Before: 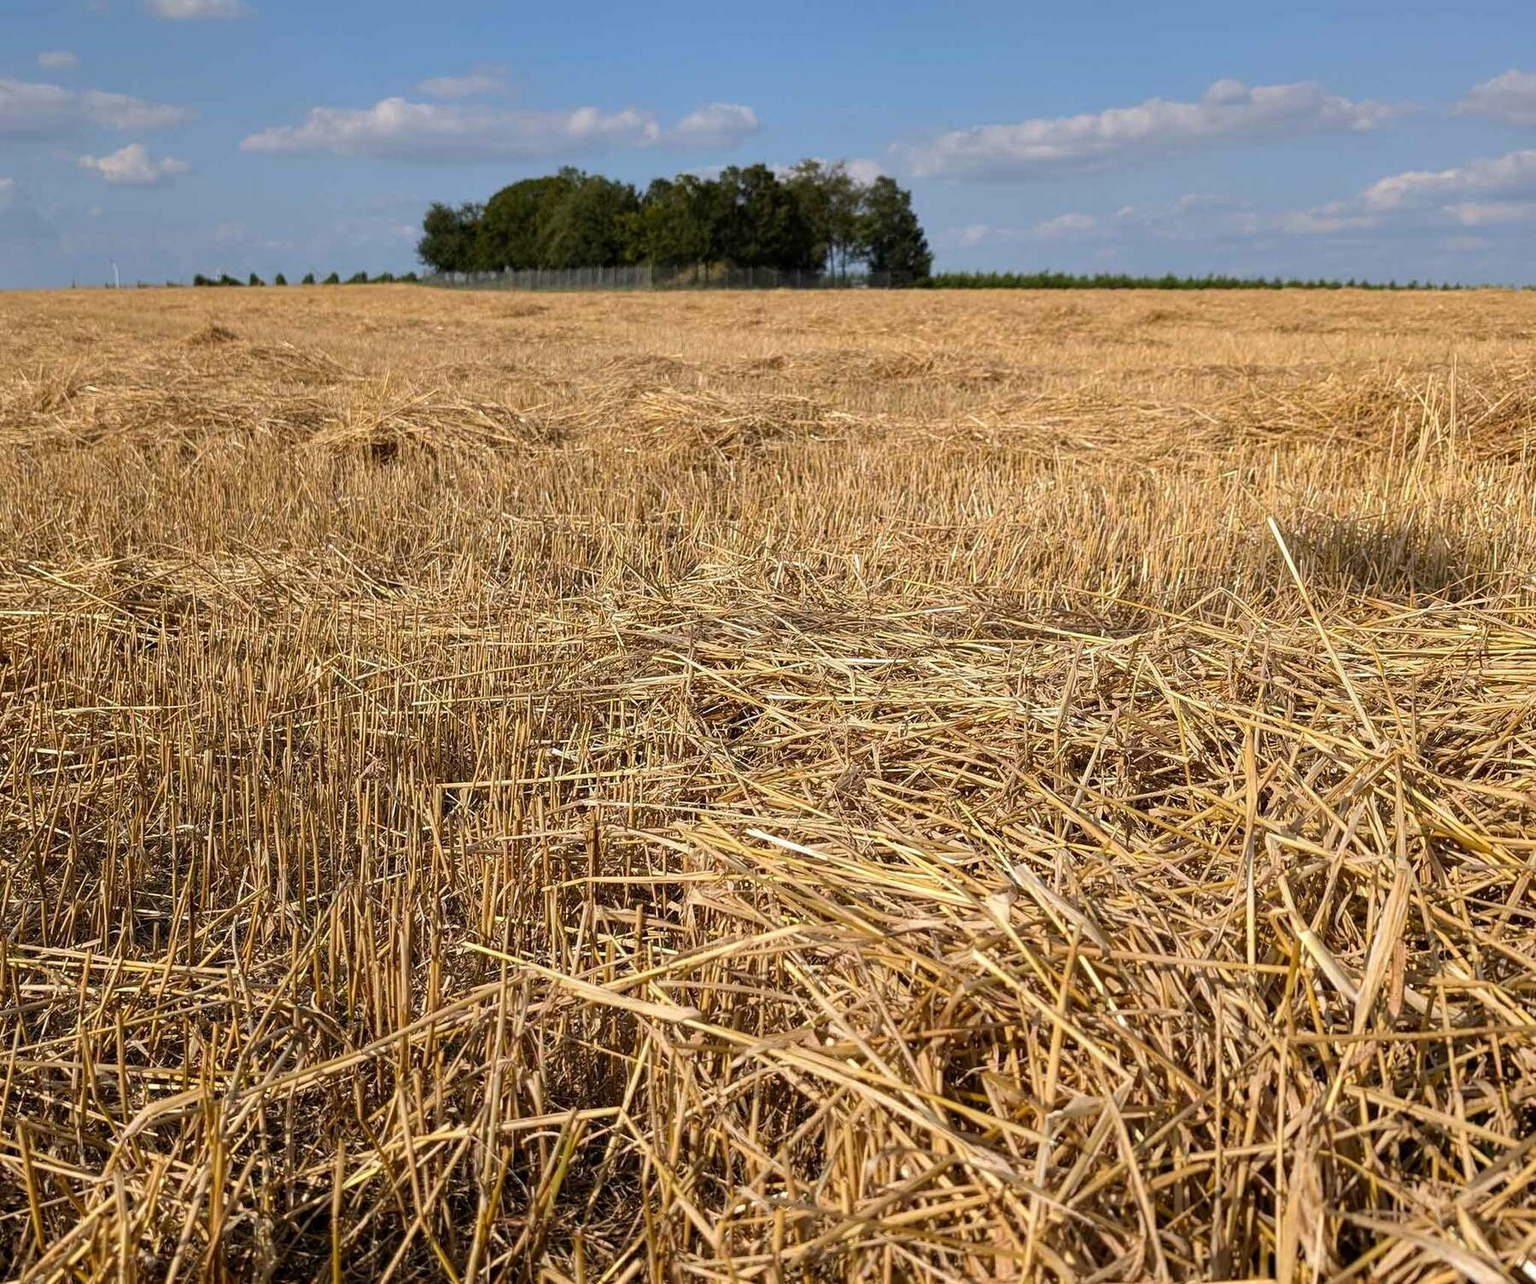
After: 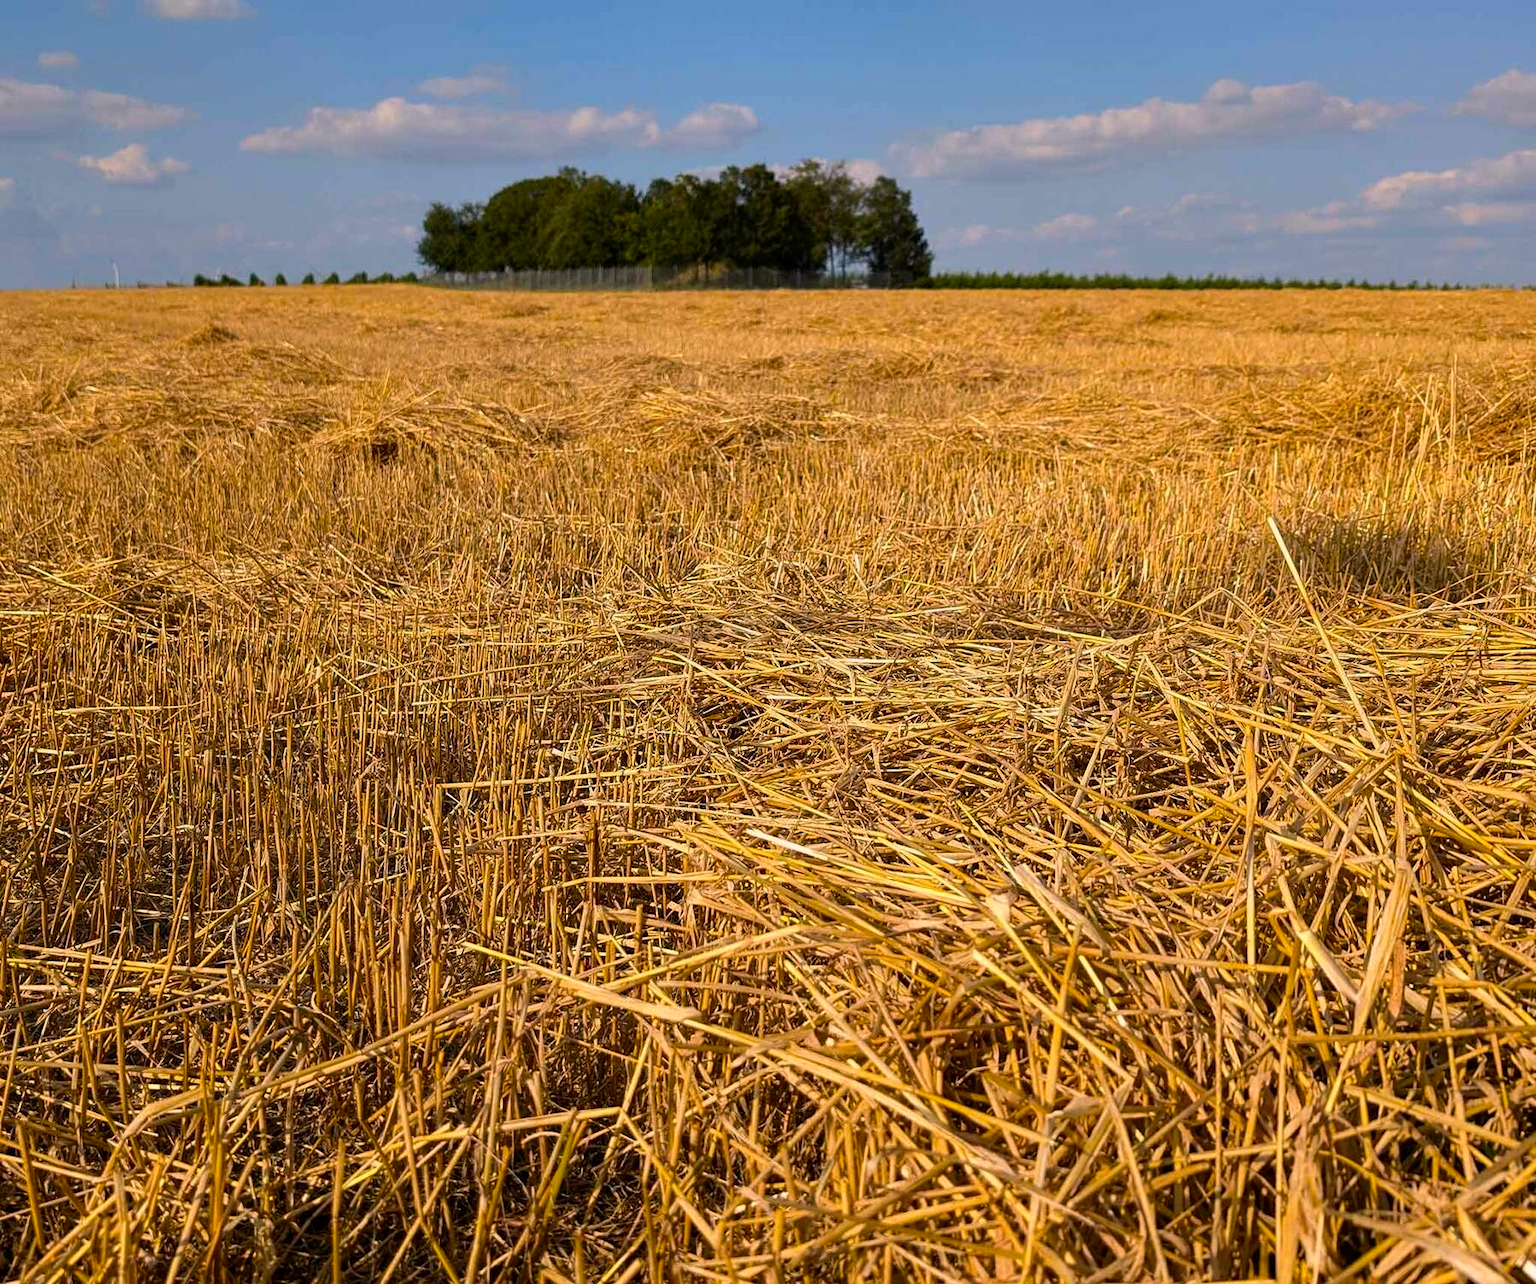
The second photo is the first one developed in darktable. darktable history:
contrast brightness saturation: contrast 0.03, brightness -0.031
color balance rgb: shadows lift › chroma 1.033%, shadows lift › hue 28.25°, highlights gain › chroma 3.757%, highlights gain › hue 58.52°, linear chroma grading › global chroma 20.408%, perceptual saturation grading › global saturation 10.355%
